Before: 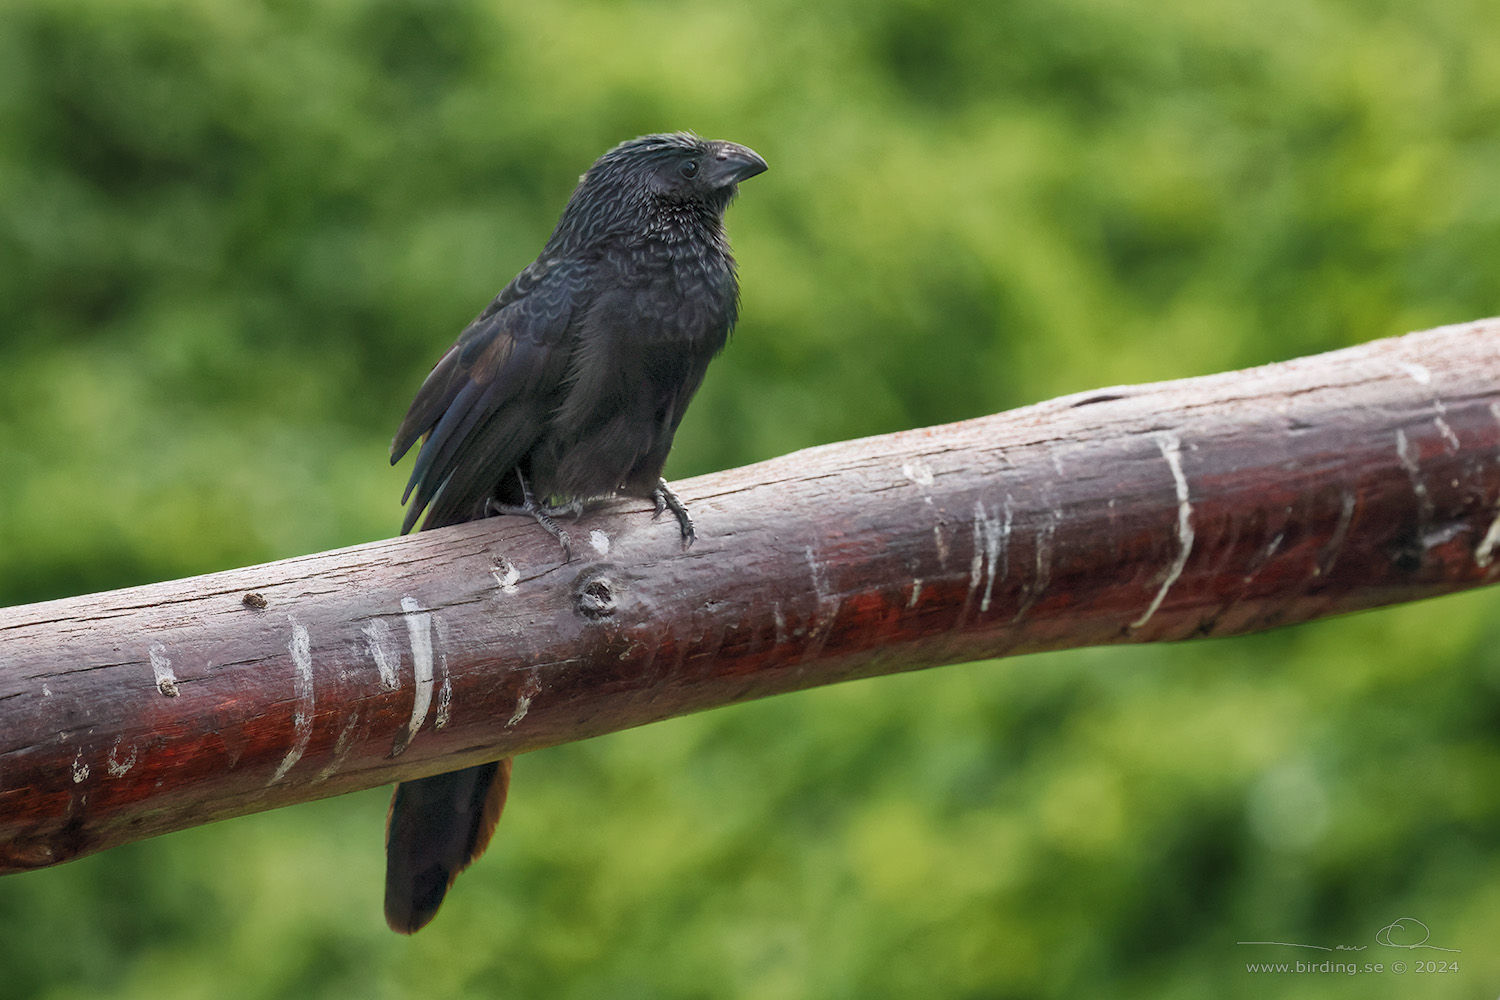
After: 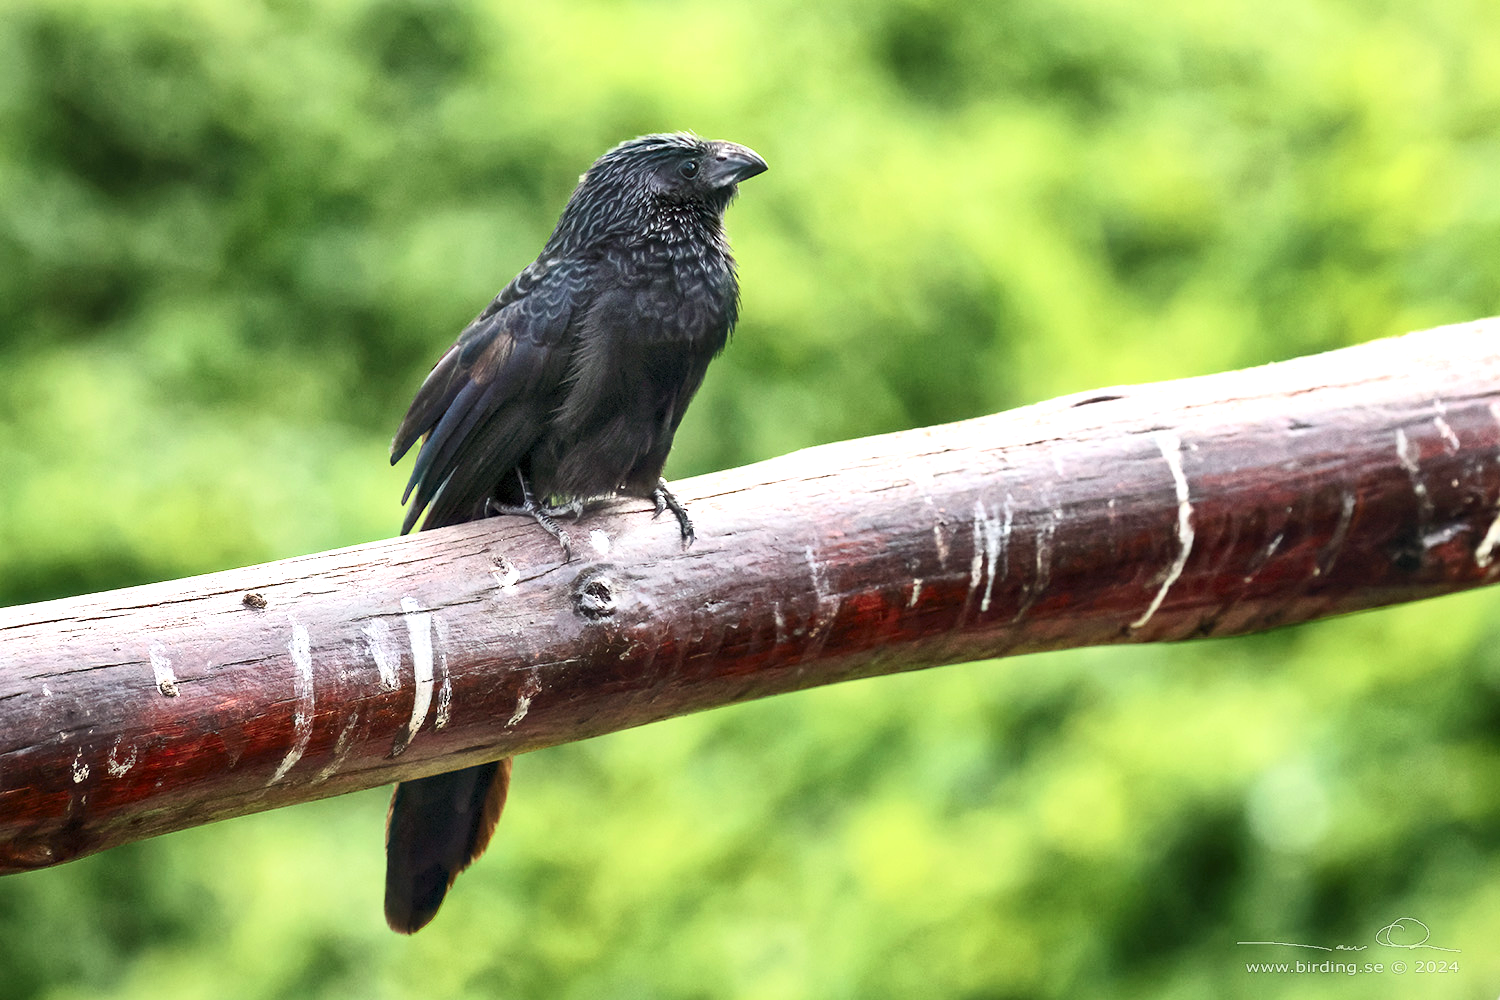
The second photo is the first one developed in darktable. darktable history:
contrast brightness saturation: contrast 0.281
exposure: exposure 1.001 EV, compensate highlight preservation false
